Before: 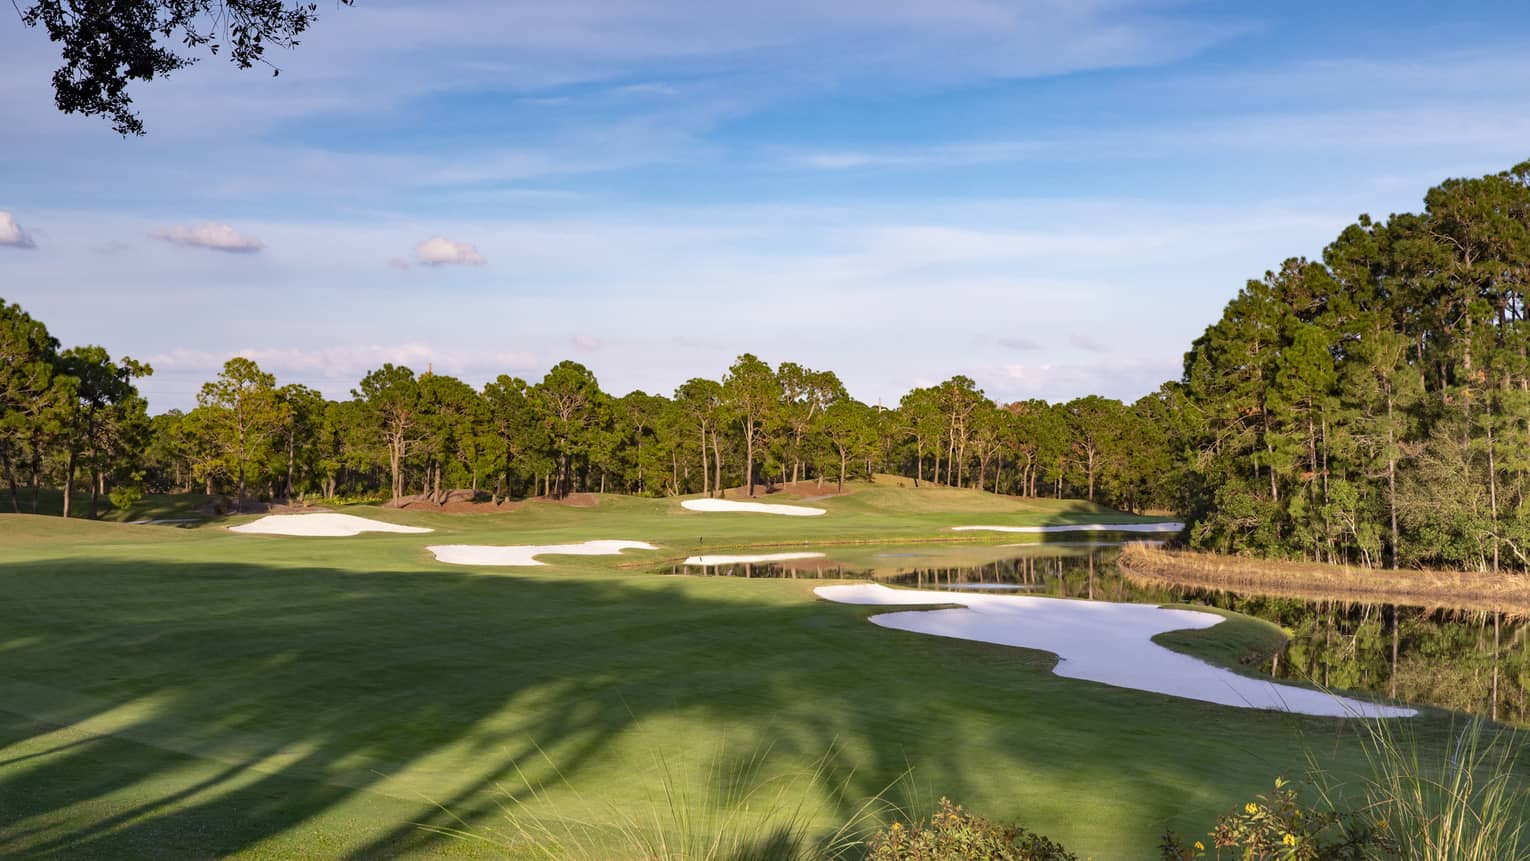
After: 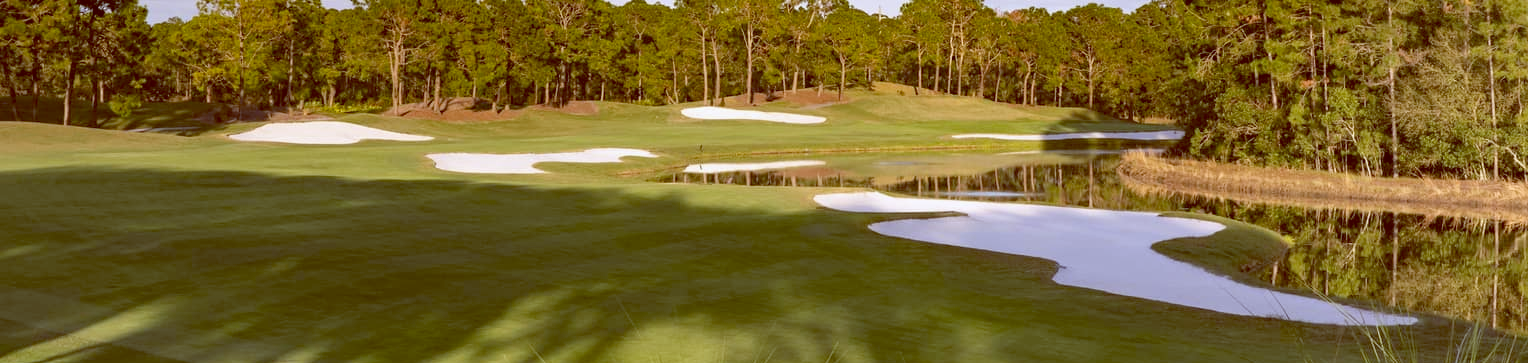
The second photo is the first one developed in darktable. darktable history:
color balance: lift [1, 1.011, 0.999, 0.989], gamma [1.109, 1.045, 1.039, 0.955], gain [0.917, 0.936, 0.952, 1.064], contrast 2.32%, contrast fulcrum 19%, output saturation 101%
crop: top 45.551%, bottom 12.262%
